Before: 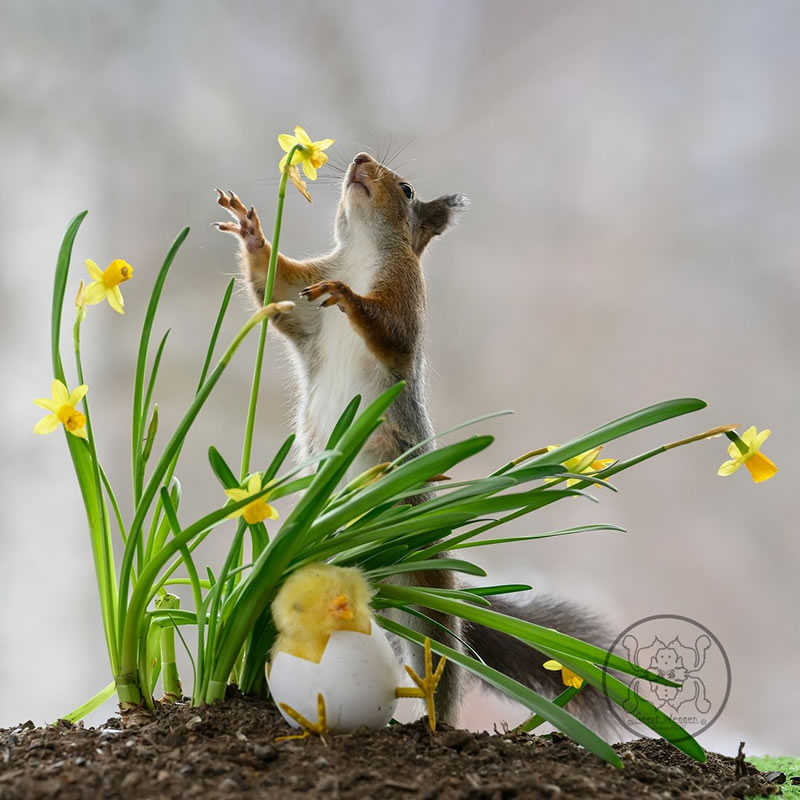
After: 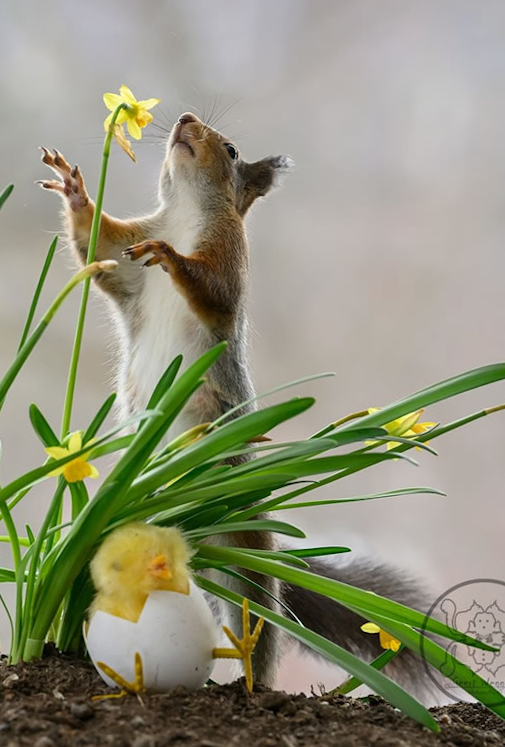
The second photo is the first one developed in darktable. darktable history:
rotate and perspective: rotation 0.8°, automatic cropping off
crop and rotate: left 22.918%, top 5.629%, right 14.711%, bottom 2.247%
